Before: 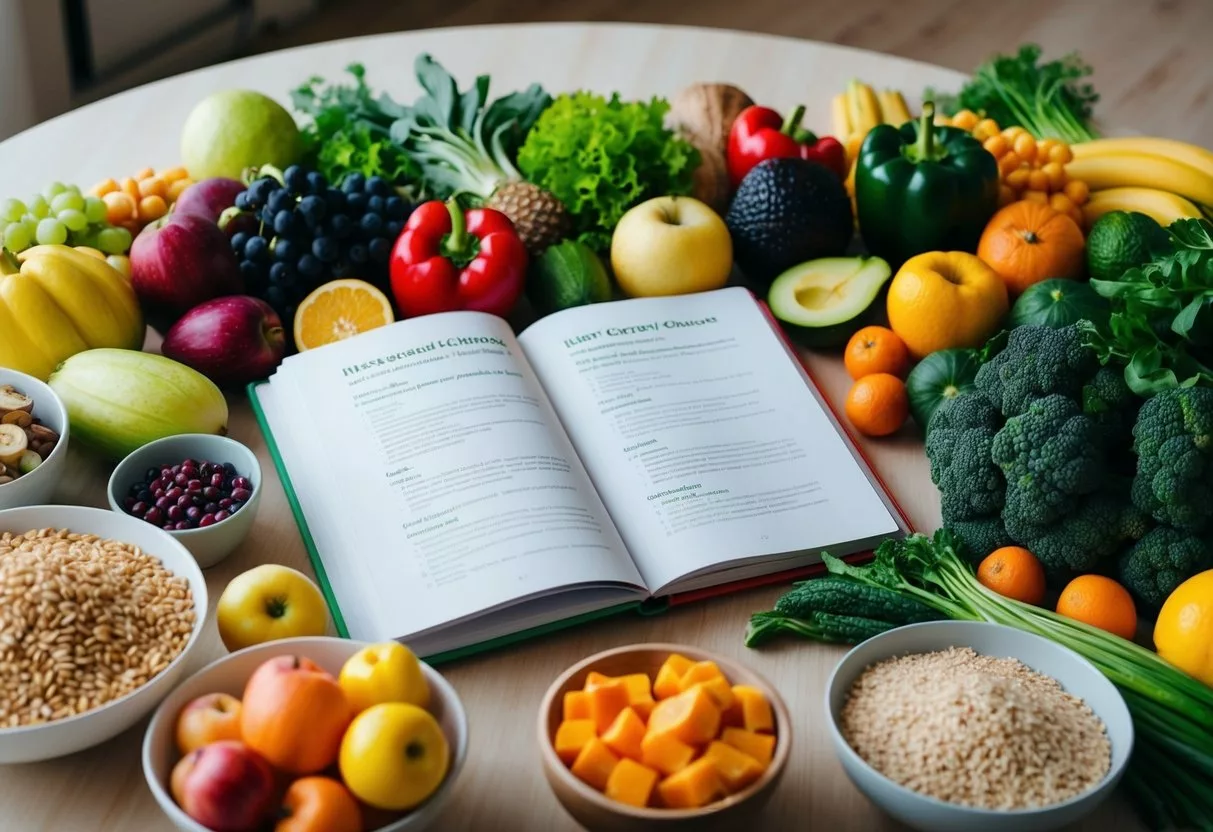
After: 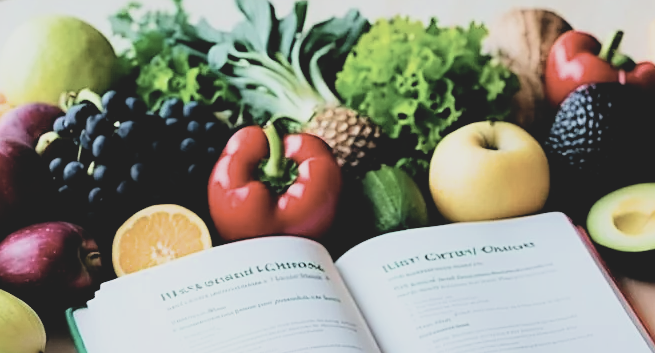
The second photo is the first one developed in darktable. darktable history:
velvia: on, module defaults
exposure: black level correction 0, exposure 0.588 EV, compensate exposure bias true, compensate highlight preservation false
crop: left 15.066%, top 9.06%, right 30.89%, bottom 48.427%
sharpen: on, module defaults
contrast brightness saturation: contrast -0.269, saturation -0.45
levels: levels [0.016, 0.484, 0.953]
filmic rgb: black relative exposure -4.02 EV, white relative exposure 2.99 EV, hardness 3, contrast 1.511, iterations of high-quality reconstruction 10
